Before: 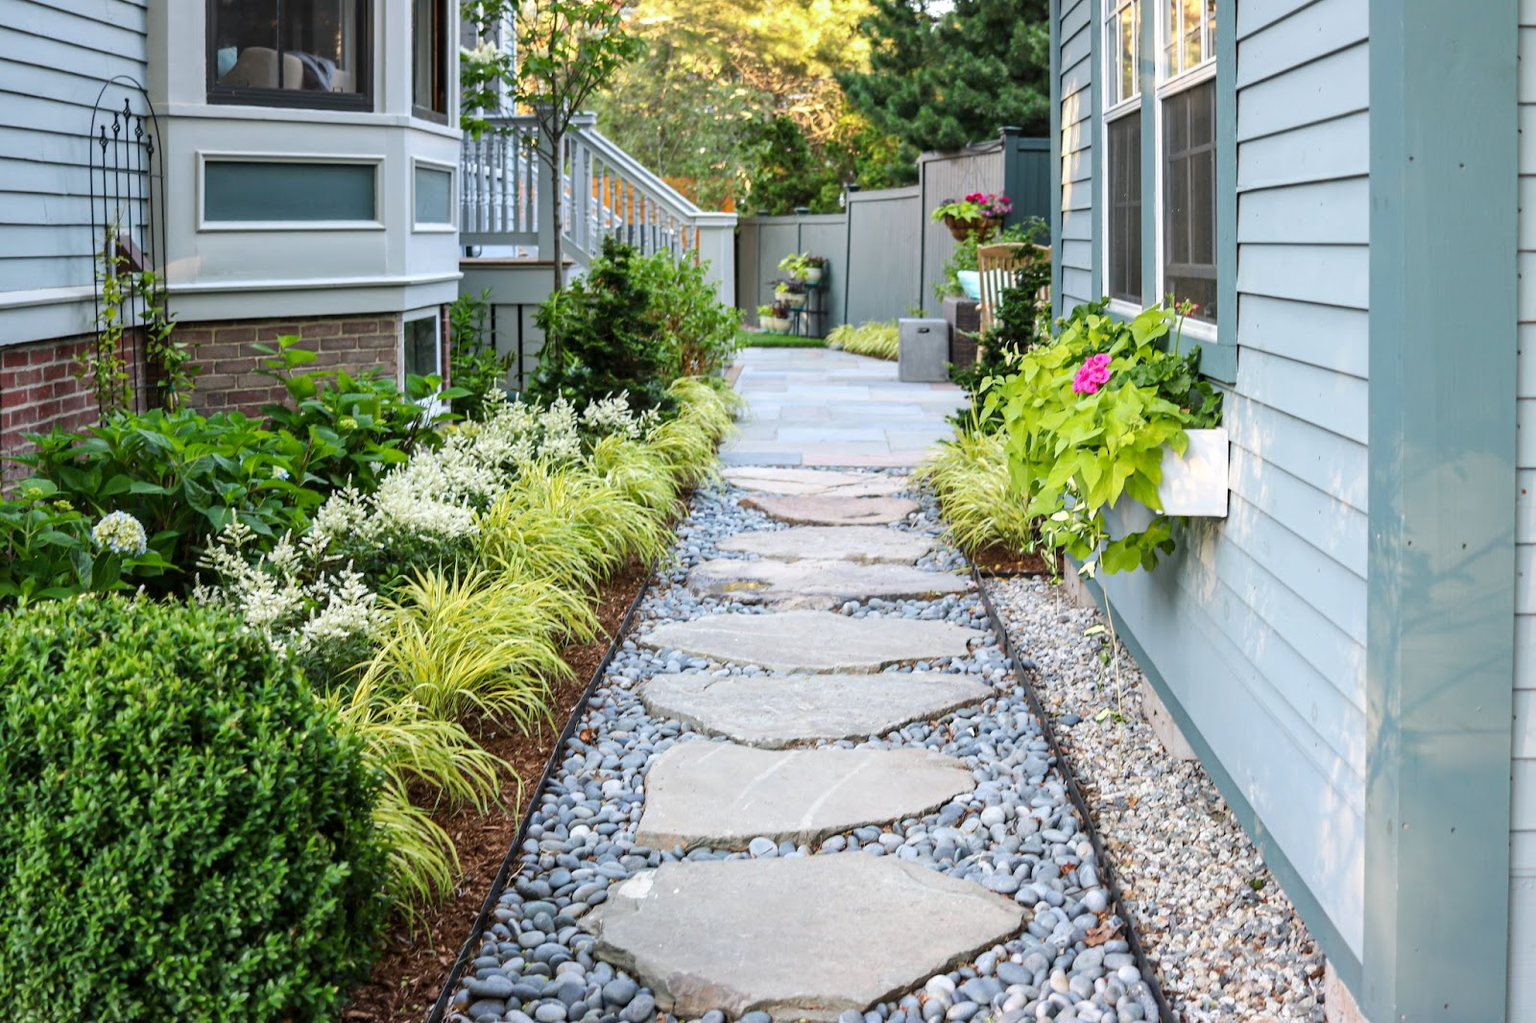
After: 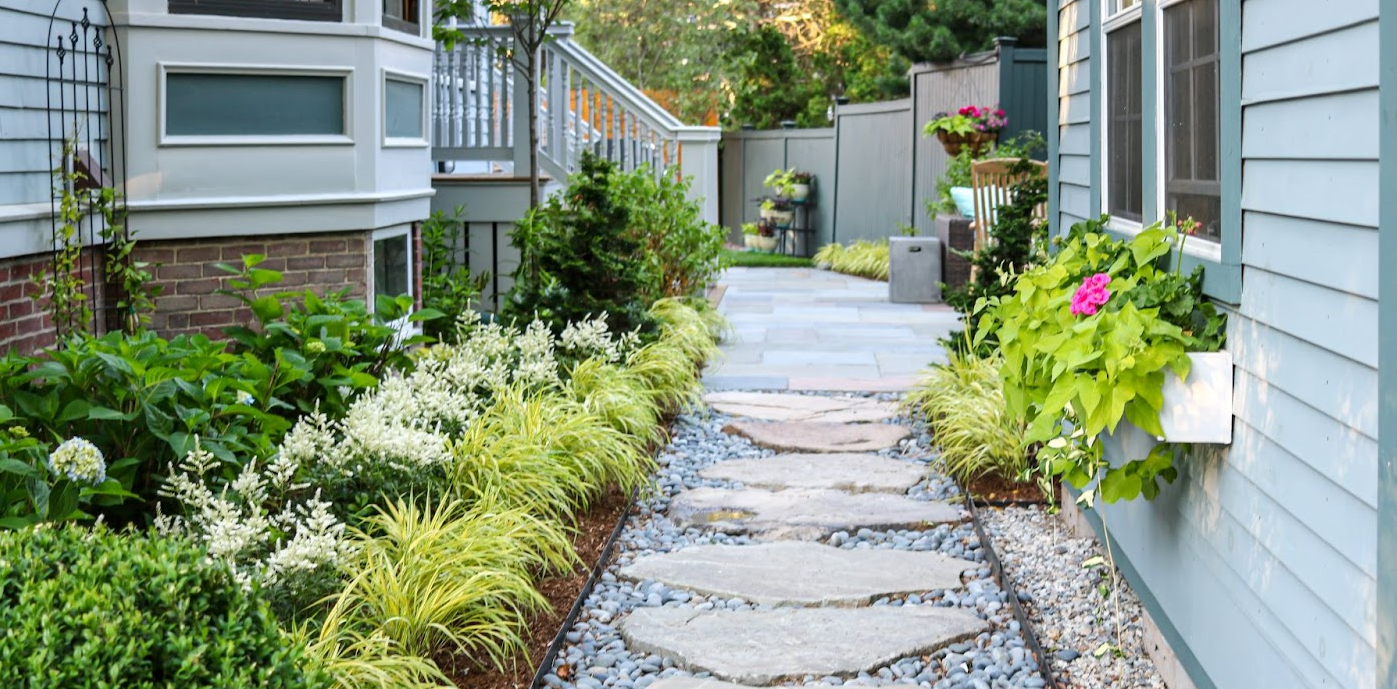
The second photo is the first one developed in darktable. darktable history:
crop: left 2.994%, top 8.968%, right 9.664%, bottom 26.364%
